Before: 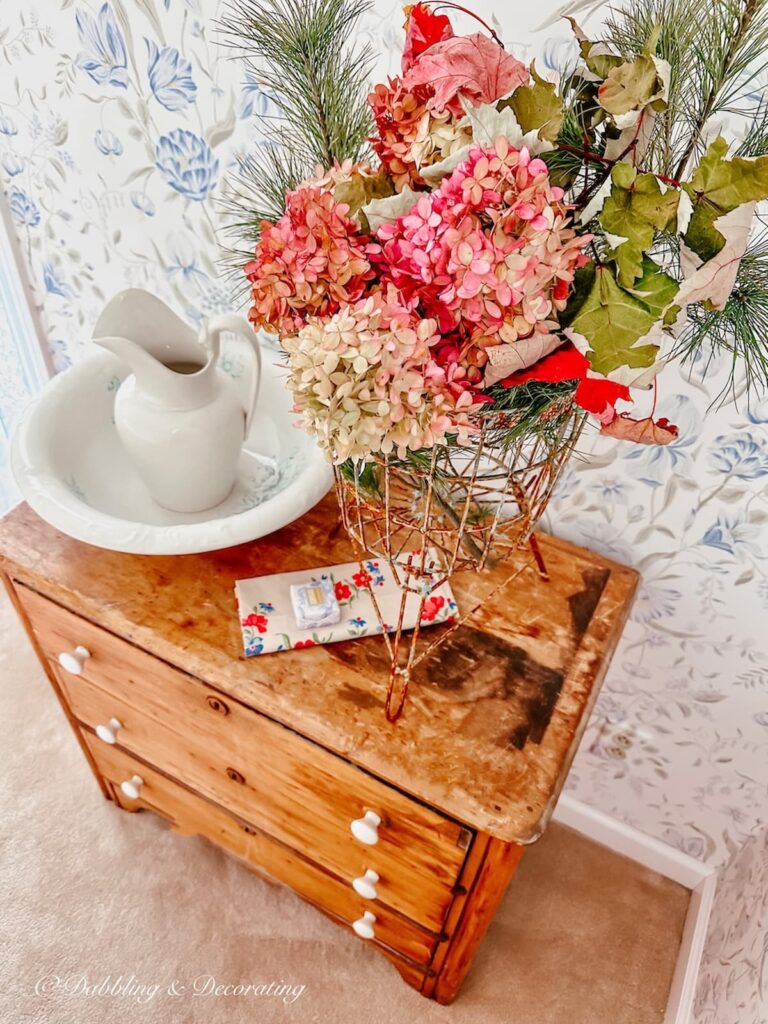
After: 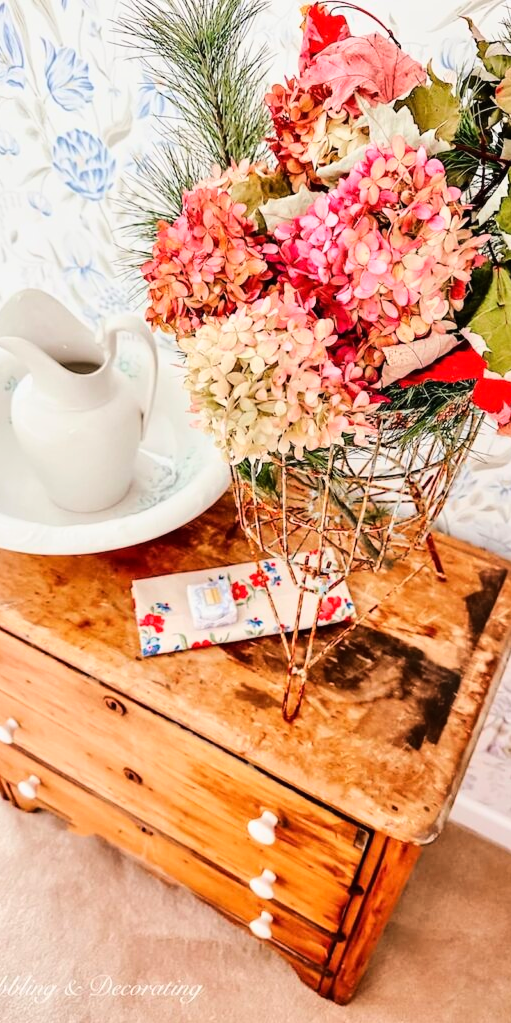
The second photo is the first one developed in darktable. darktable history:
crop and rotate: left 13.425%, right 19.935%
base curve: curves: ch0 [(0, 0) (0.036, 0.025) (0.121, 0.166) (0.206, 0.329) (0.605, 0.79) (1, 1)]
